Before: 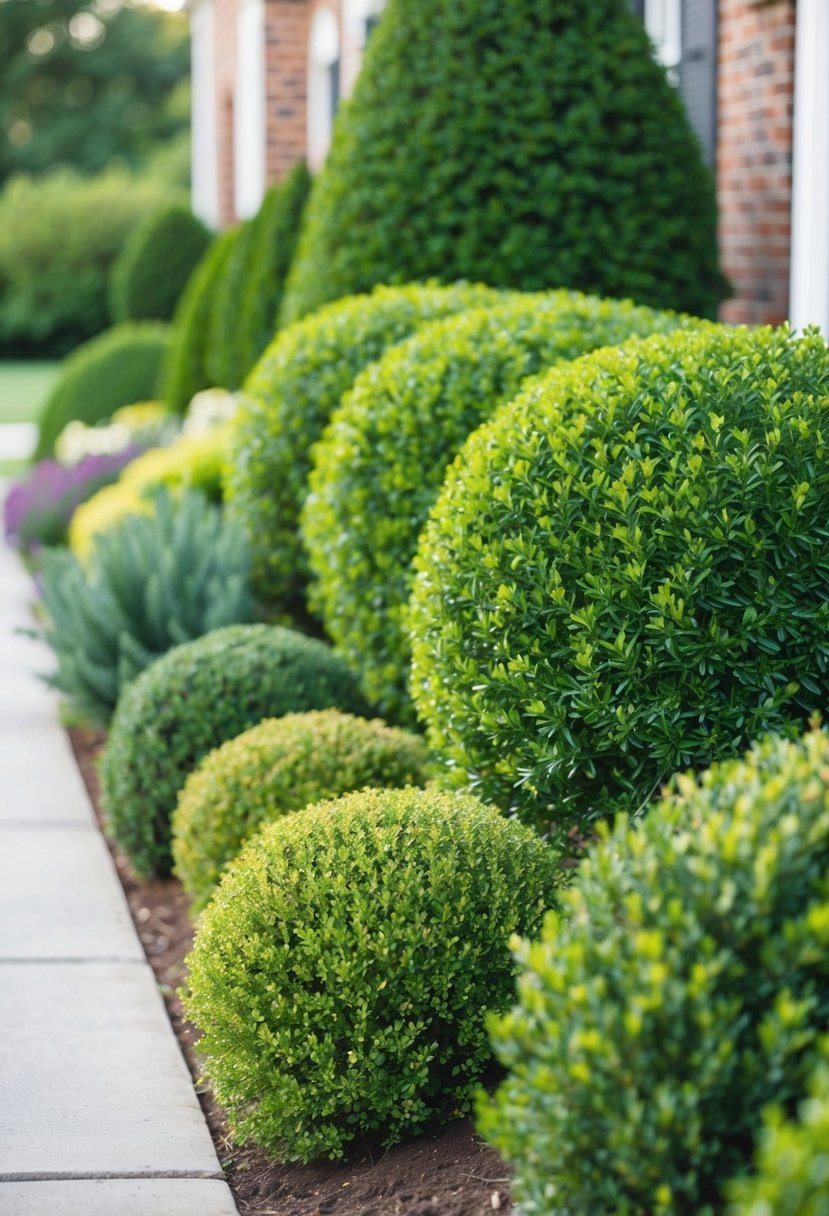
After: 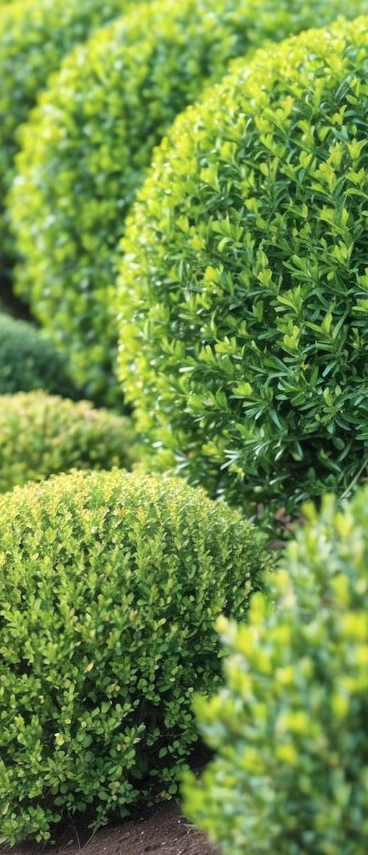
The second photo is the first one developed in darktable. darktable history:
global tonemap: drago (1, 100), detail 1
crop: left 35.432%, top 26.233%, right 20.145%, bottom 3.432%
exposure: exposure -0.048 EV, compensate highlight preservation false
